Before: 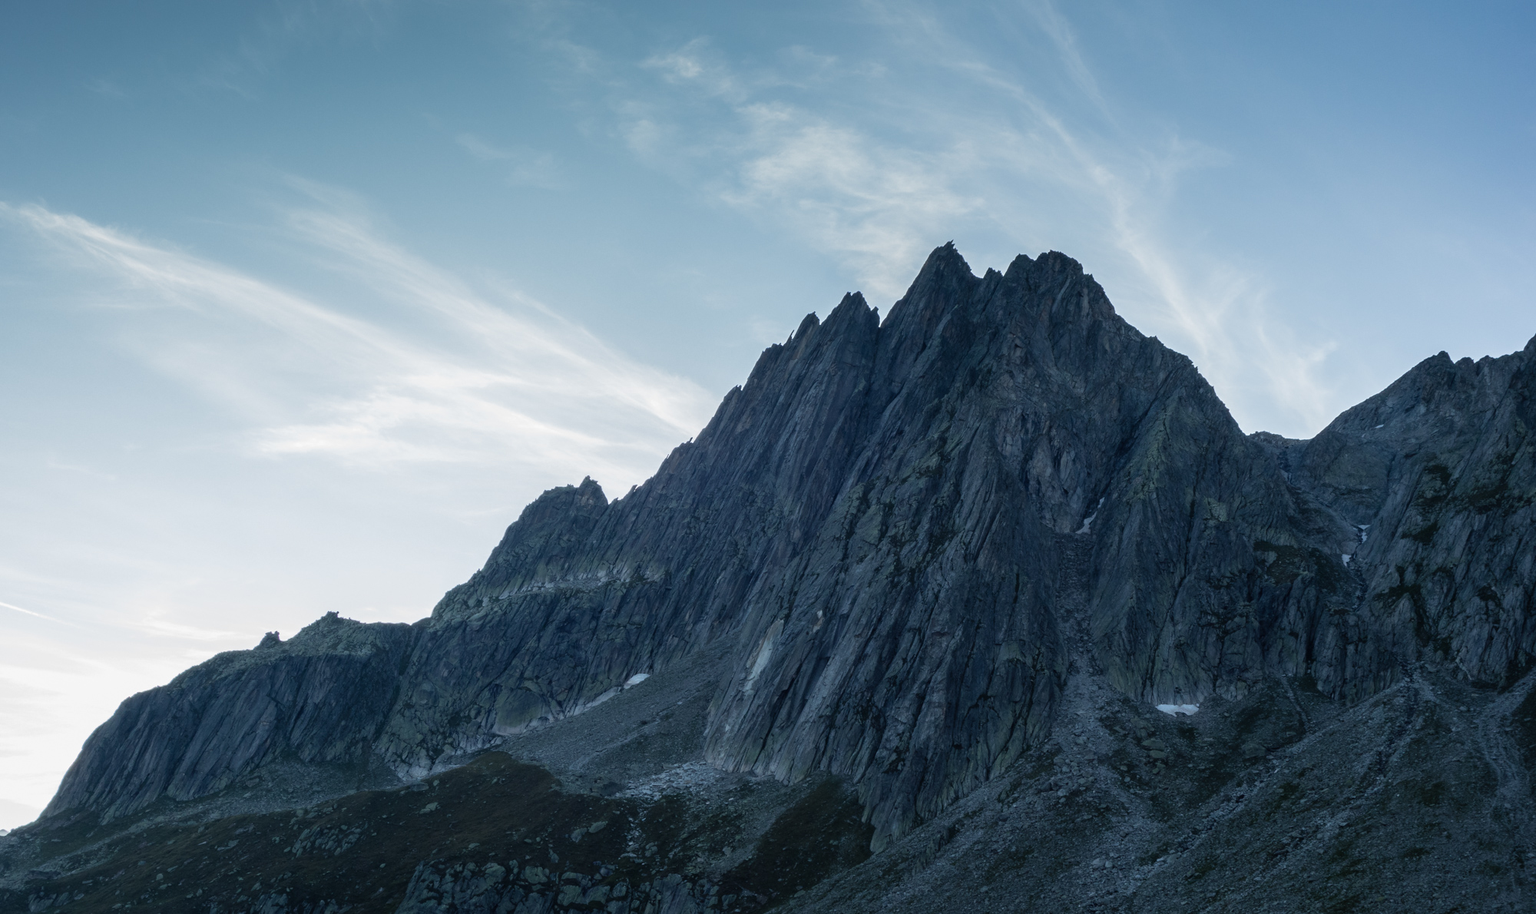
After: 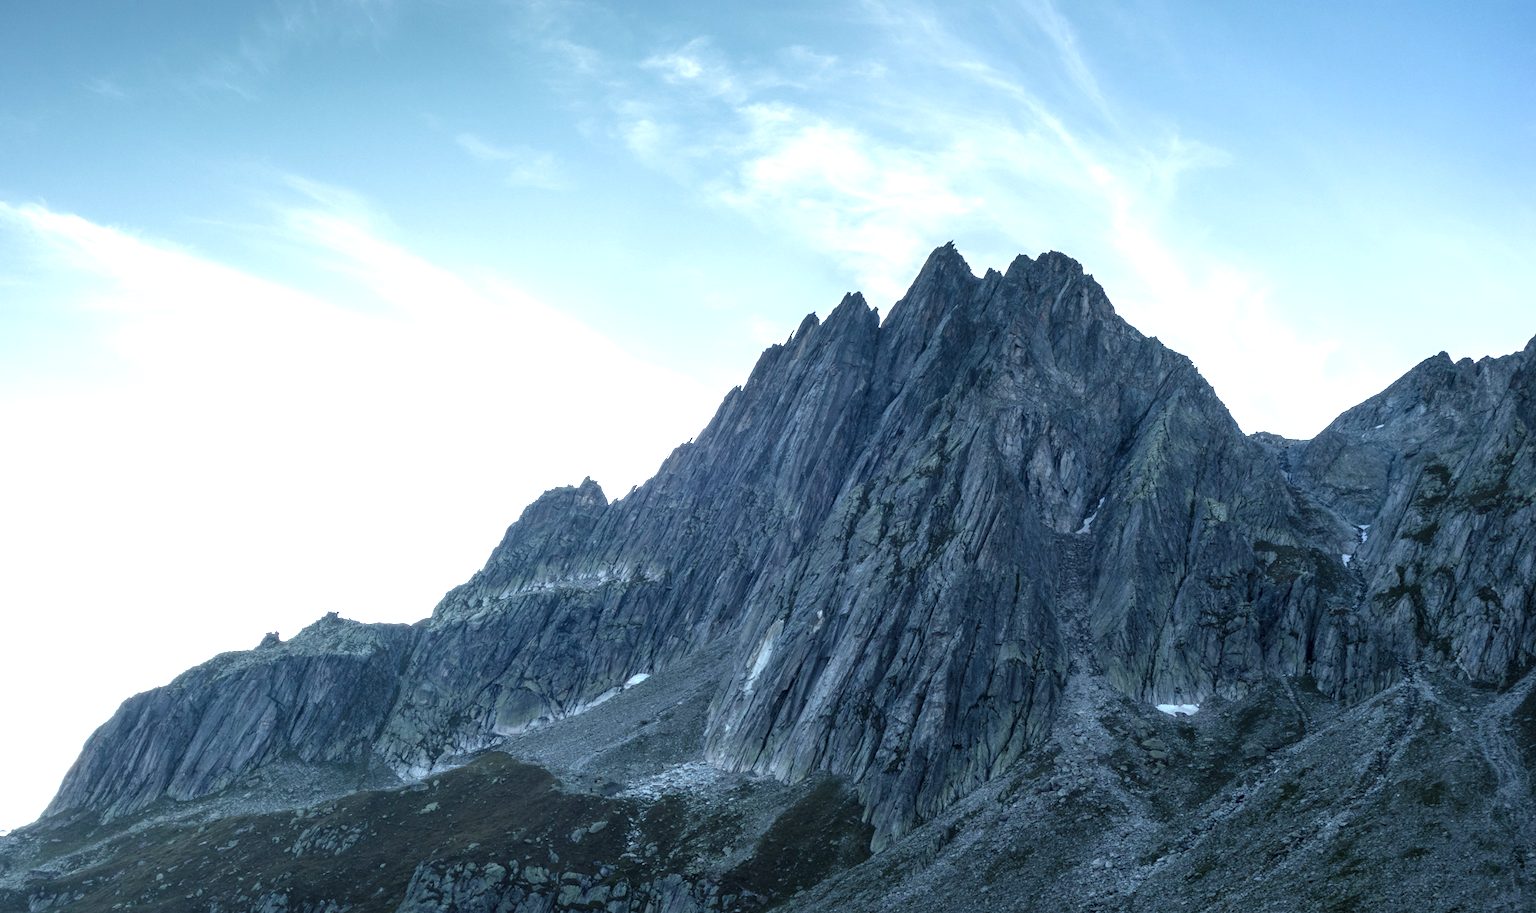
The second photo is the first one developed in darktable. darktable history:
exposure: exposure 0.999 EV, compensate highlight preservation false
local contrast: detail 130%
